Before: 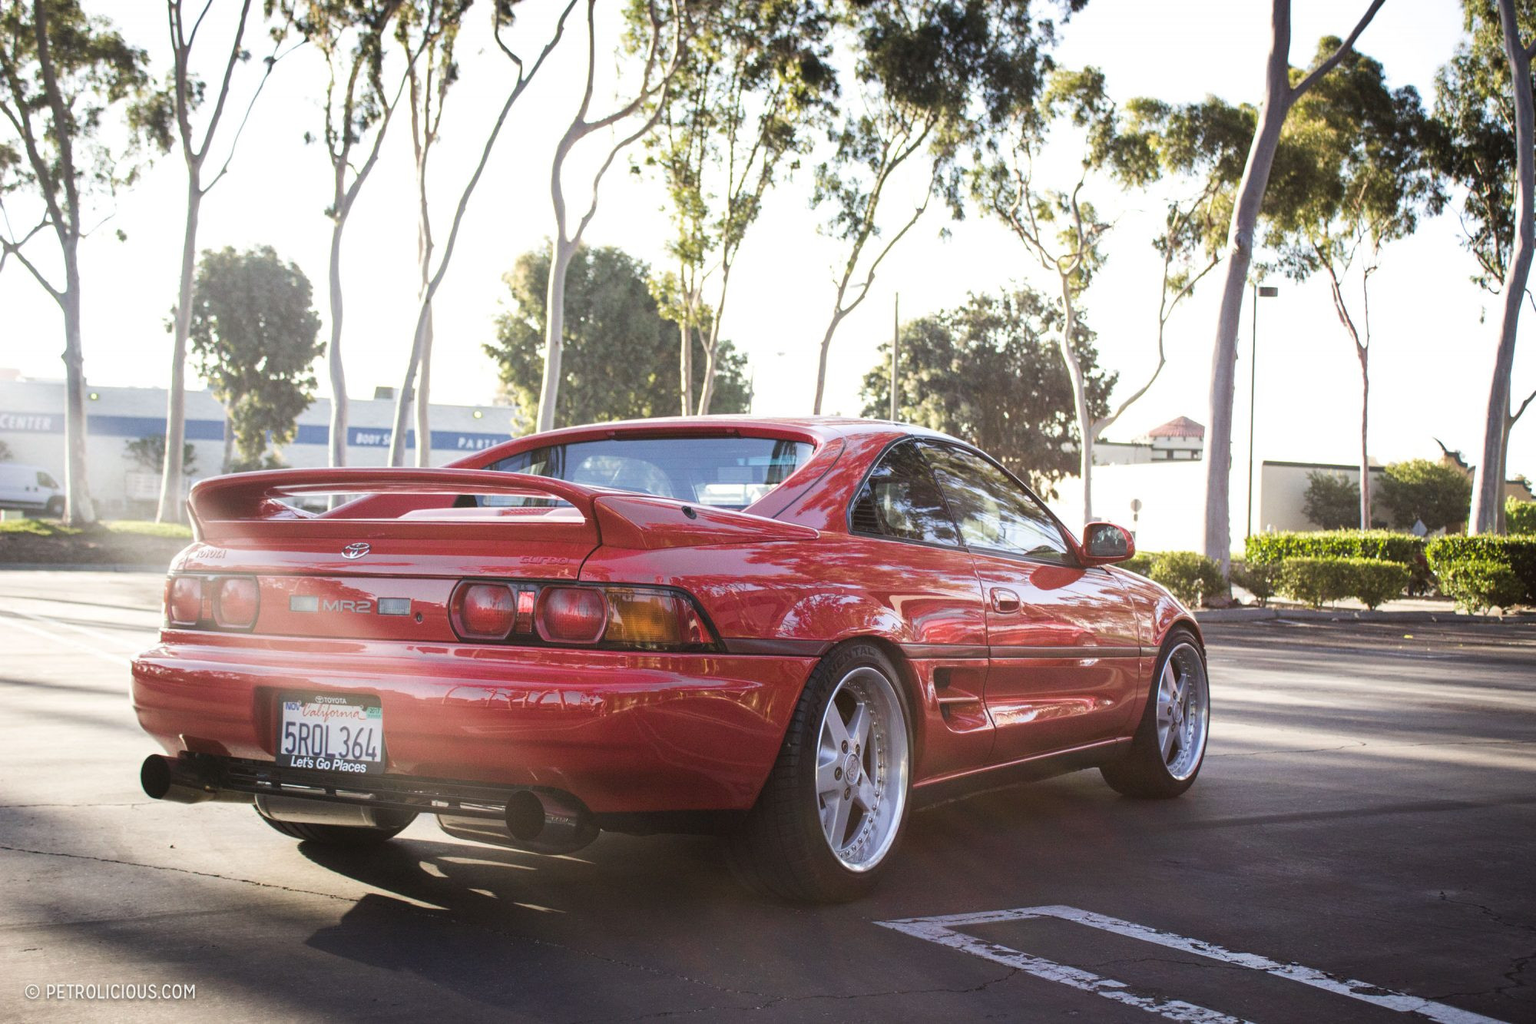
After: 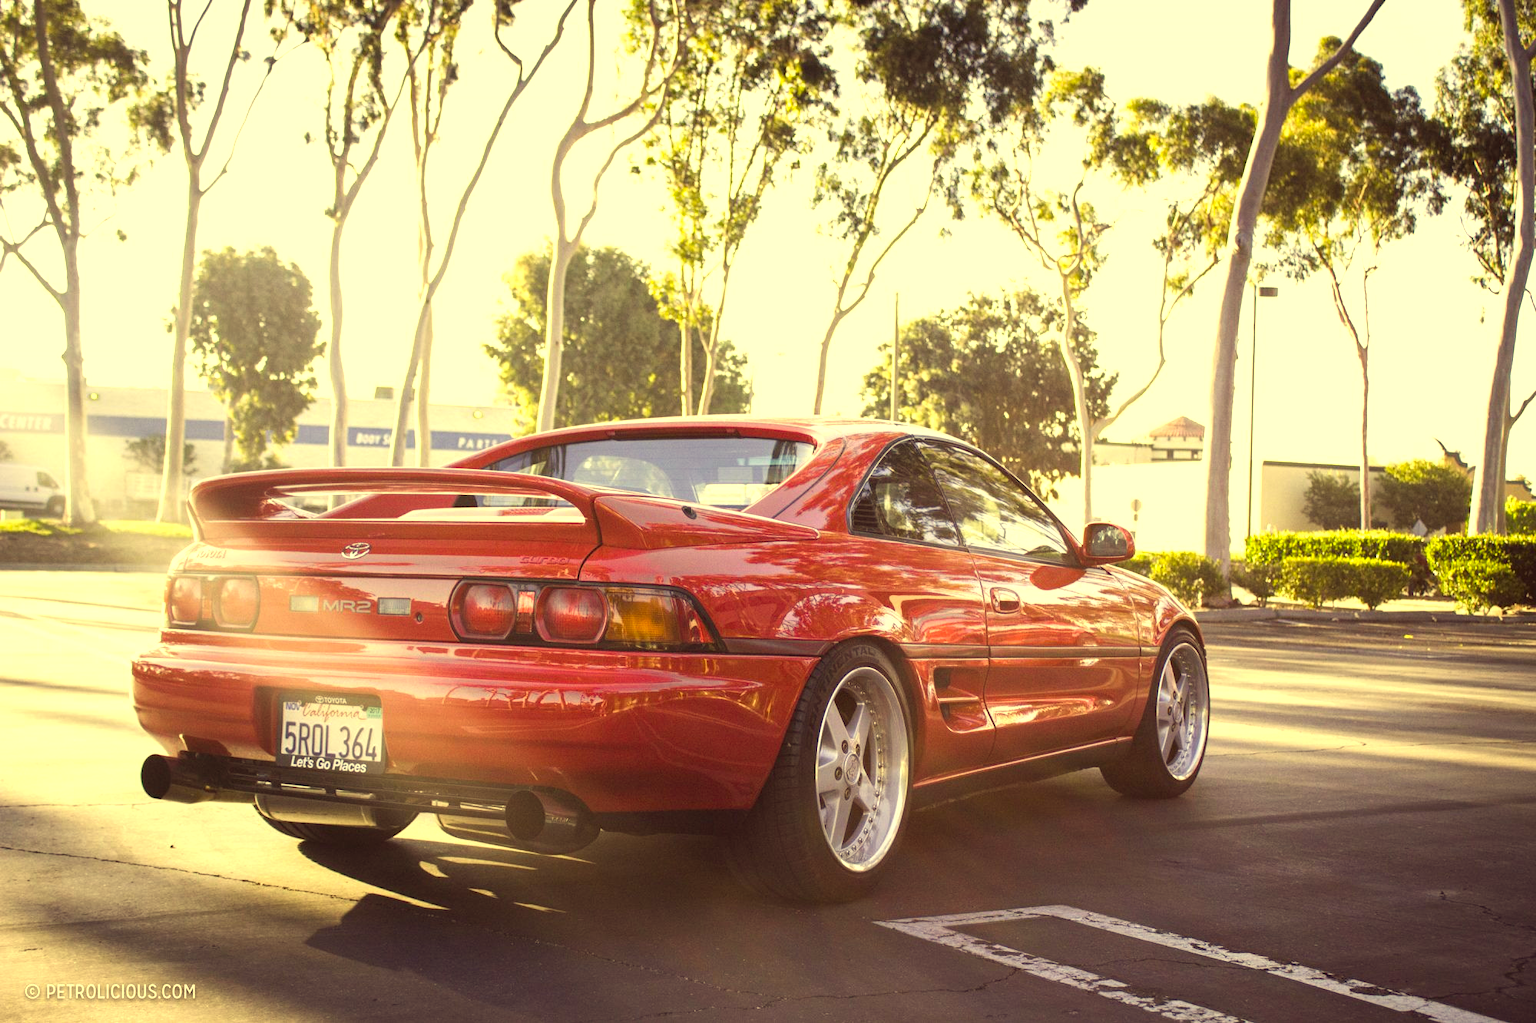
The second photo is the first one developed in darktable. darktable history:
exposure: black level correction 0, exposure 0.5 EV, compensate exposure bias true, compensate highlight preservation false
color correction: highlights a* -0.482, highlights b* 40, shadows a* 9.8, shadows b* -0.161
